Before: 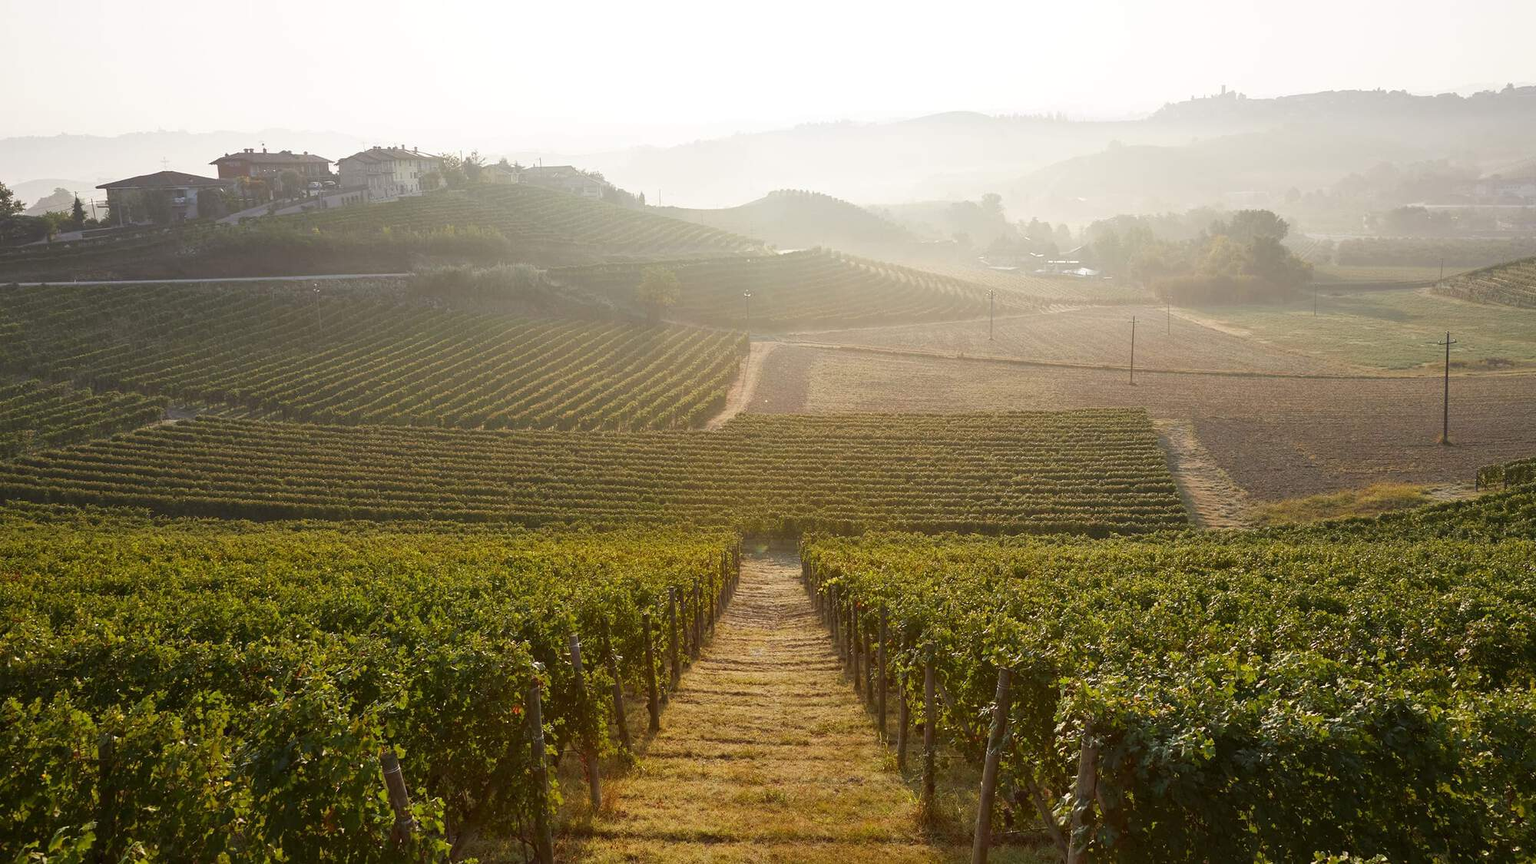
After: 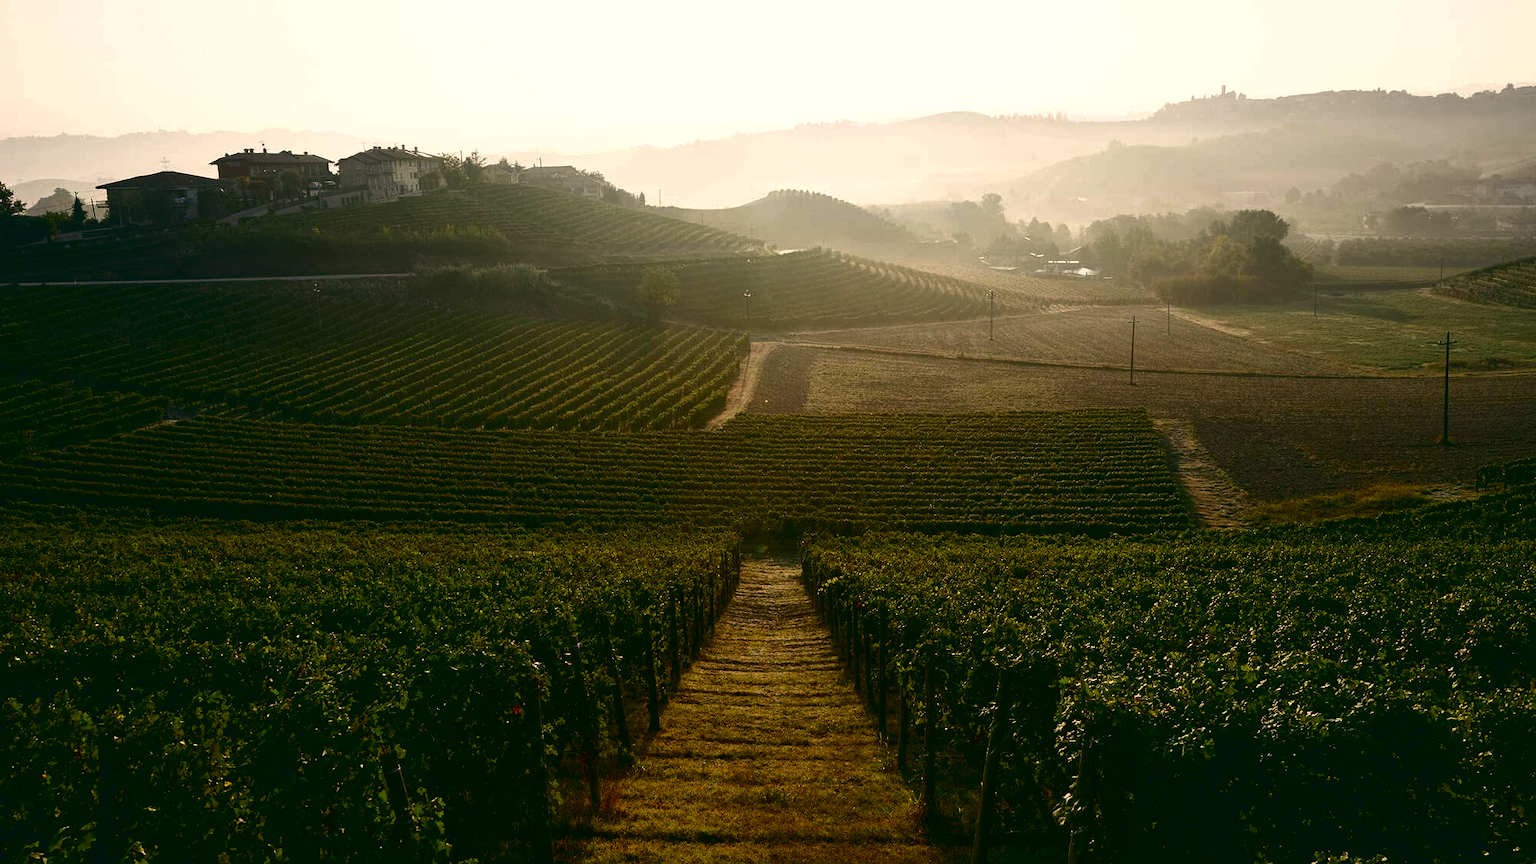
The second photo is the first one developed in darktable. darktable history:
color balance: lift [1.005, 0.99, 1.007, 1.01], gamma [1, 0.979, 1.011, 1.021], gain [0.923, 1.098, 1.025, 0.902], input saturation 90.45%, contrast 7.73%, output saturation 105.91%
contrast brightness saturation: contrast 0.09, brightness -0.59, saturation 0.17
